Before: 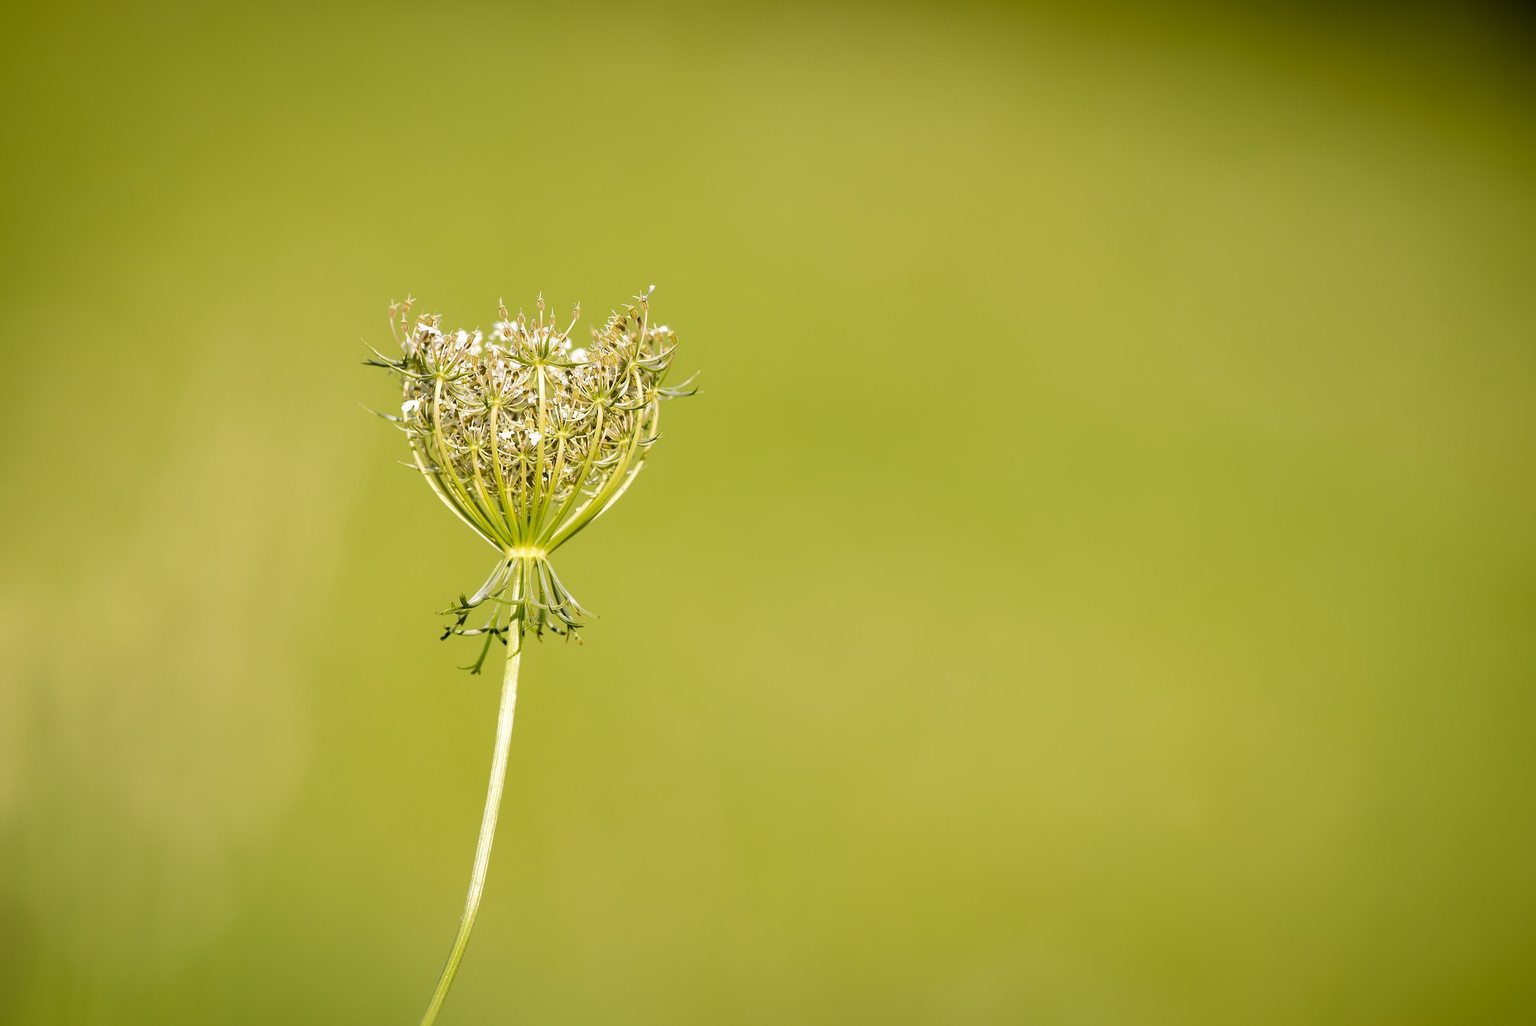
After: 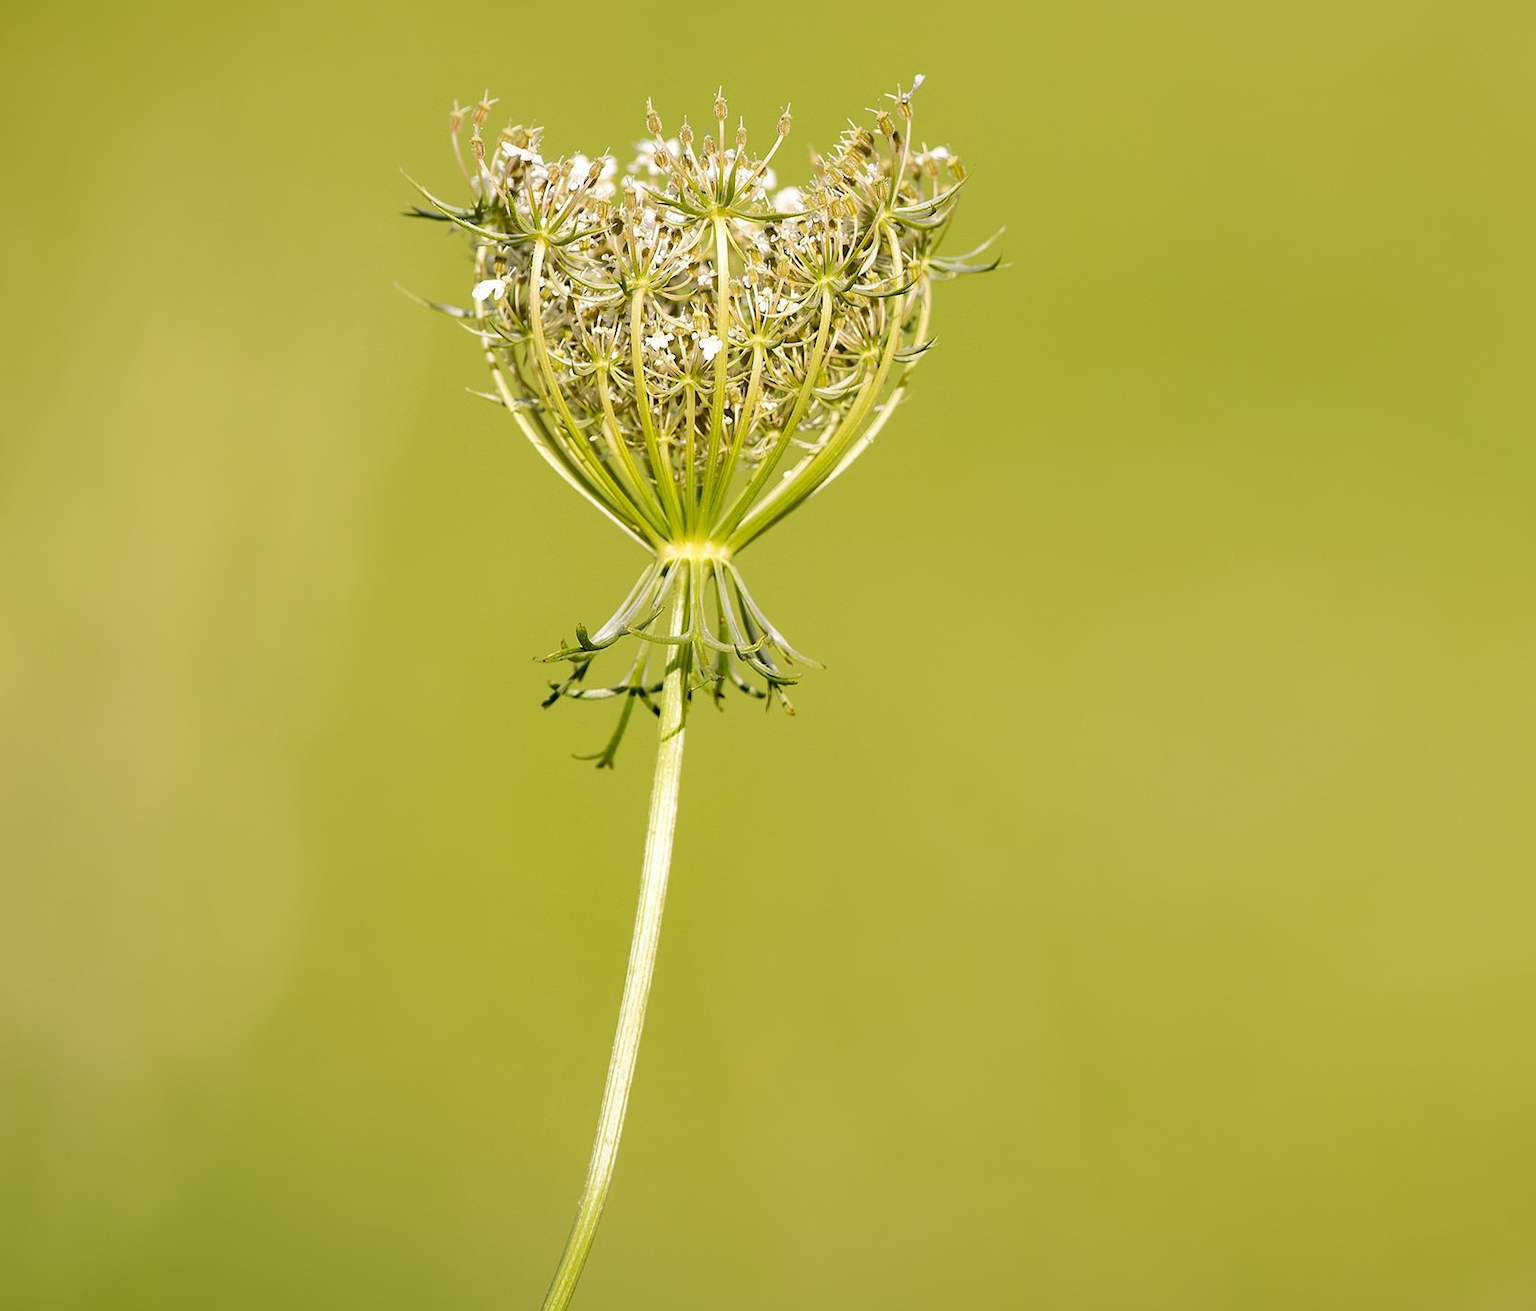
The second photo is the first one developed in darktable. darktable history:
crop: left 8.907%, top 23.745%, right 35.021%, bottom 4.556%
